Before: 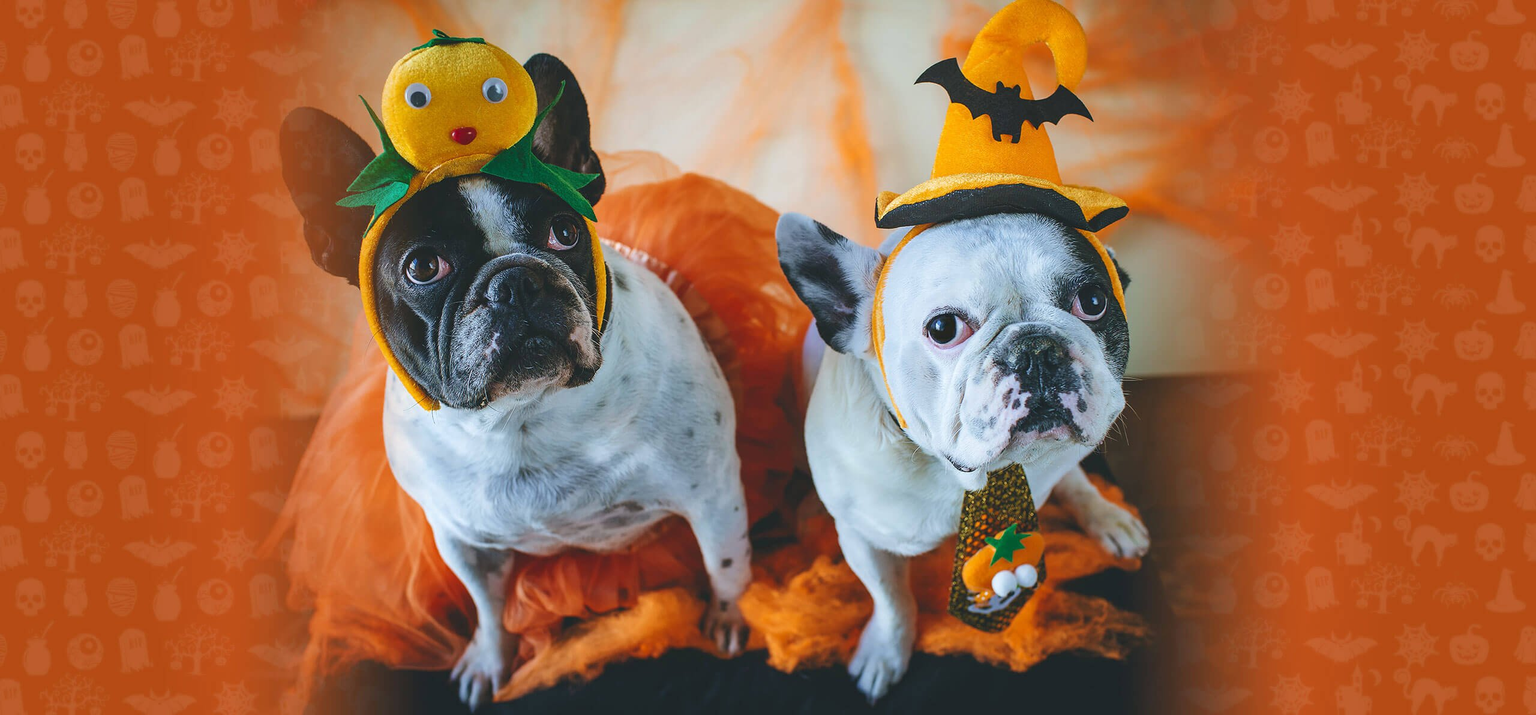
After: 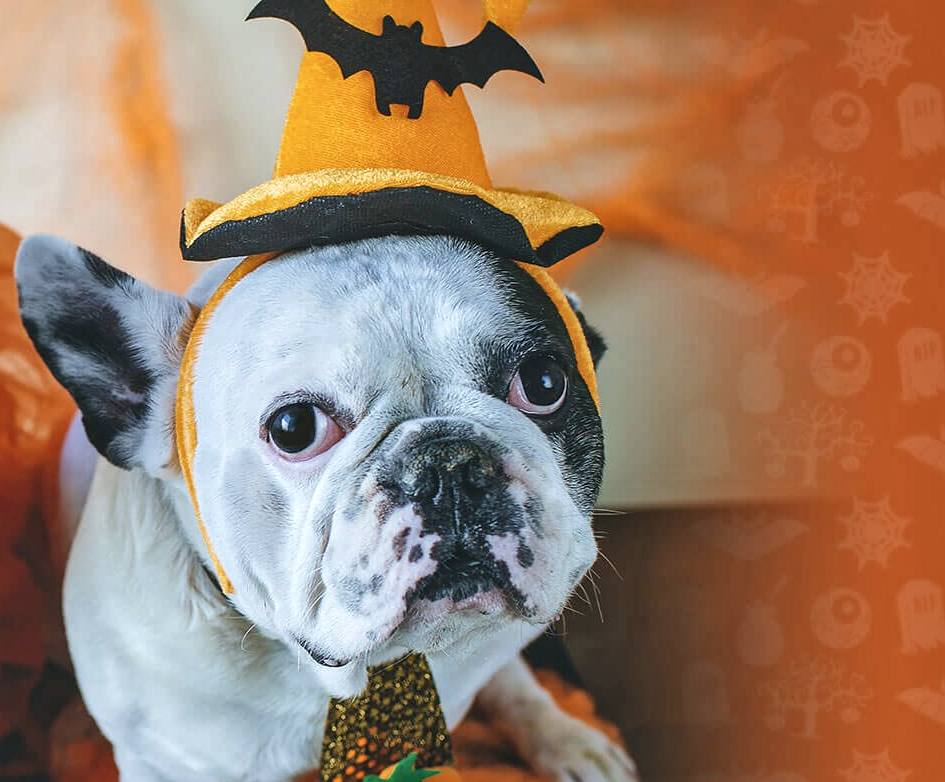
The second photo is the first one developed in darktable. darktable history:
crop and rotate: left 49.936%, top 10.094%, right 13.136%, bottom 24.256%
local contrast: mode bilateral grid, contrast 20, coarseness 20, detail 150%, midtone range 0.2
contrast brightness saturation: saturation -0.1
